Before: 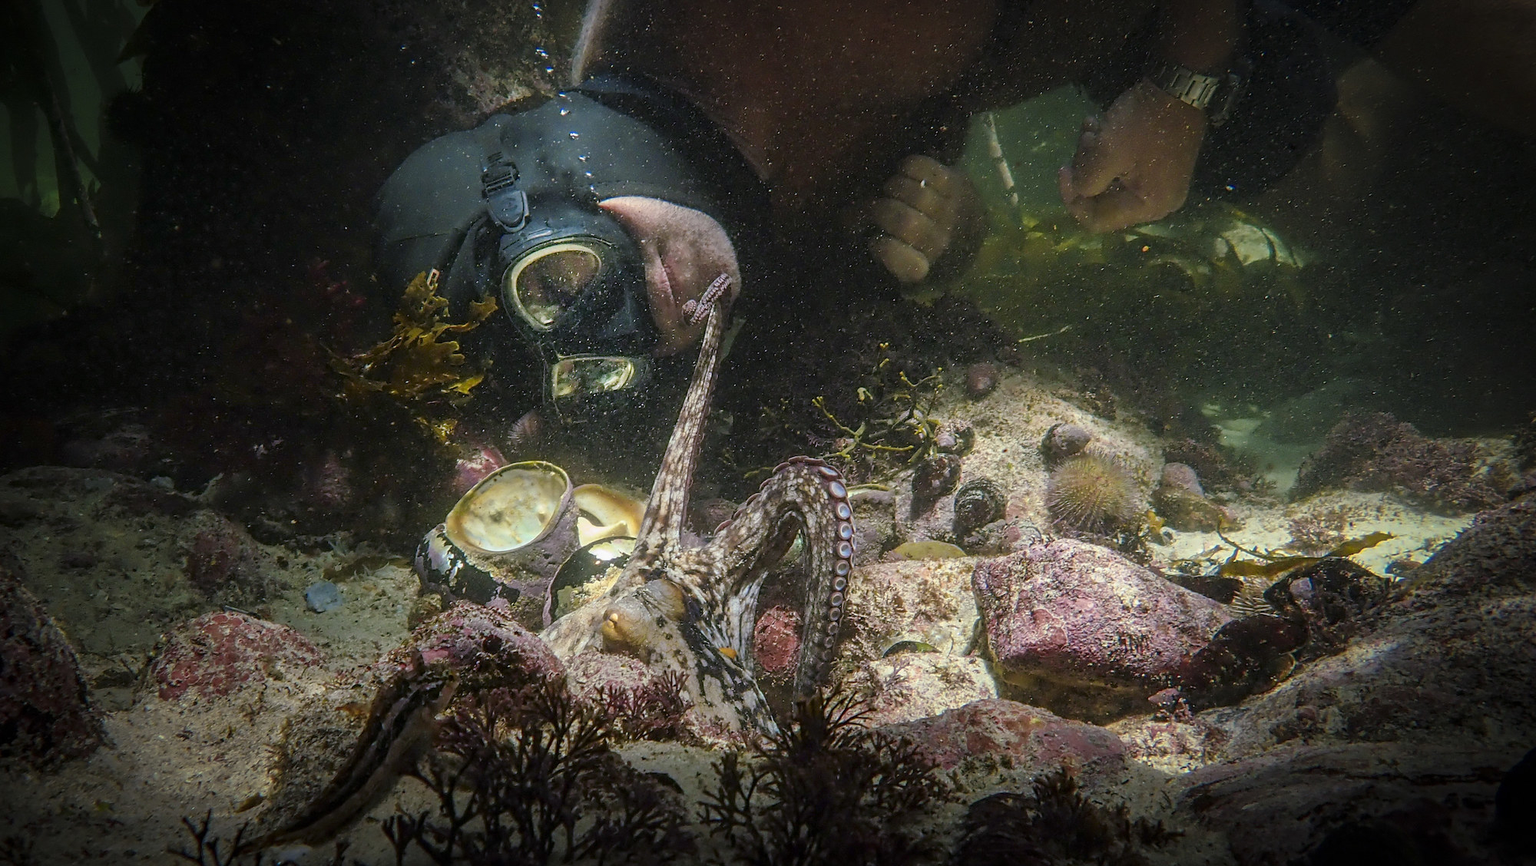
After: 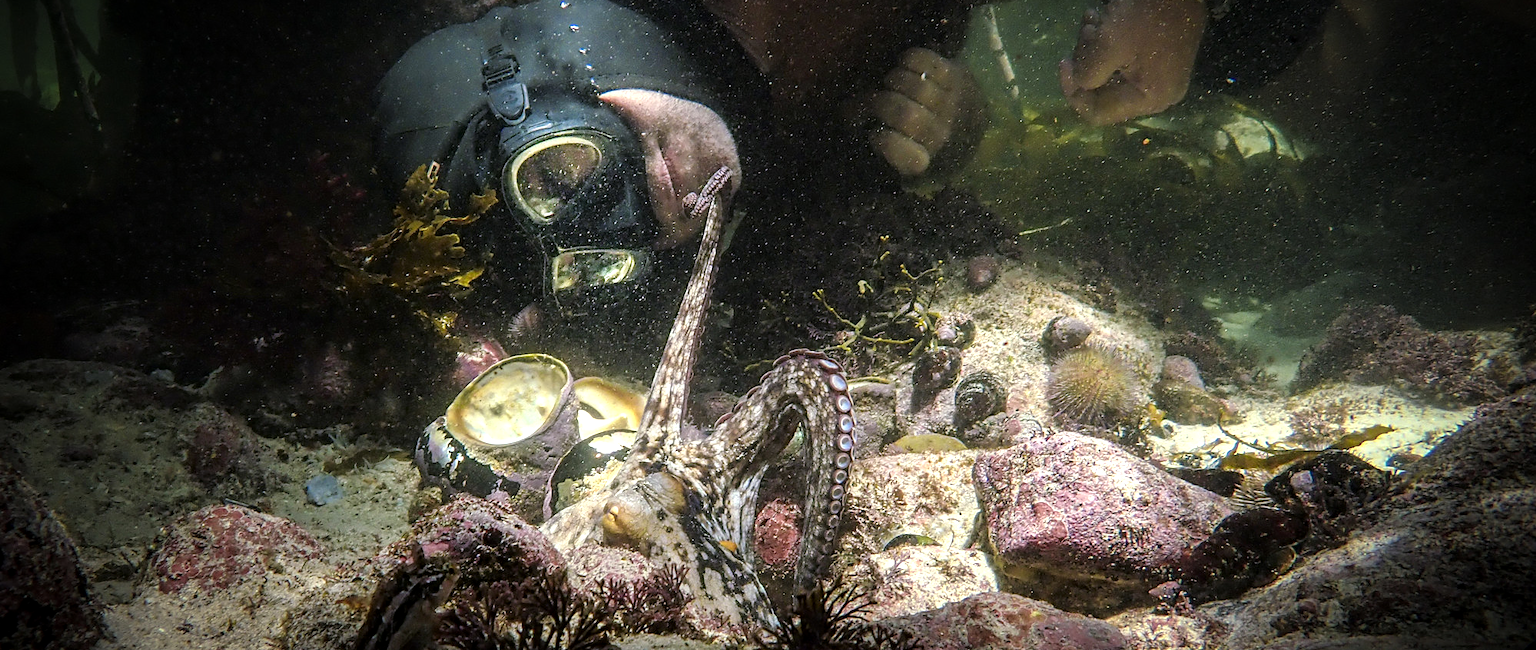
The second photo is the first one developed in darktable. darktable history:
crop and rotate: top 12.521%, bottom 12.313%
local contrast: highlights 102%, shadows 103%, detail 120%, midtone range 0.2
tone equalizer: -8 EV -0.77 EV, -7 EV -0.736 EV, -6 EV -0.639 EV, -5 EV -0.403 EV, -3 EV 0.366 EV, -2 EV 0.6 EV, -1 EV 0.684 EV, +0 EV 0.774 EV
